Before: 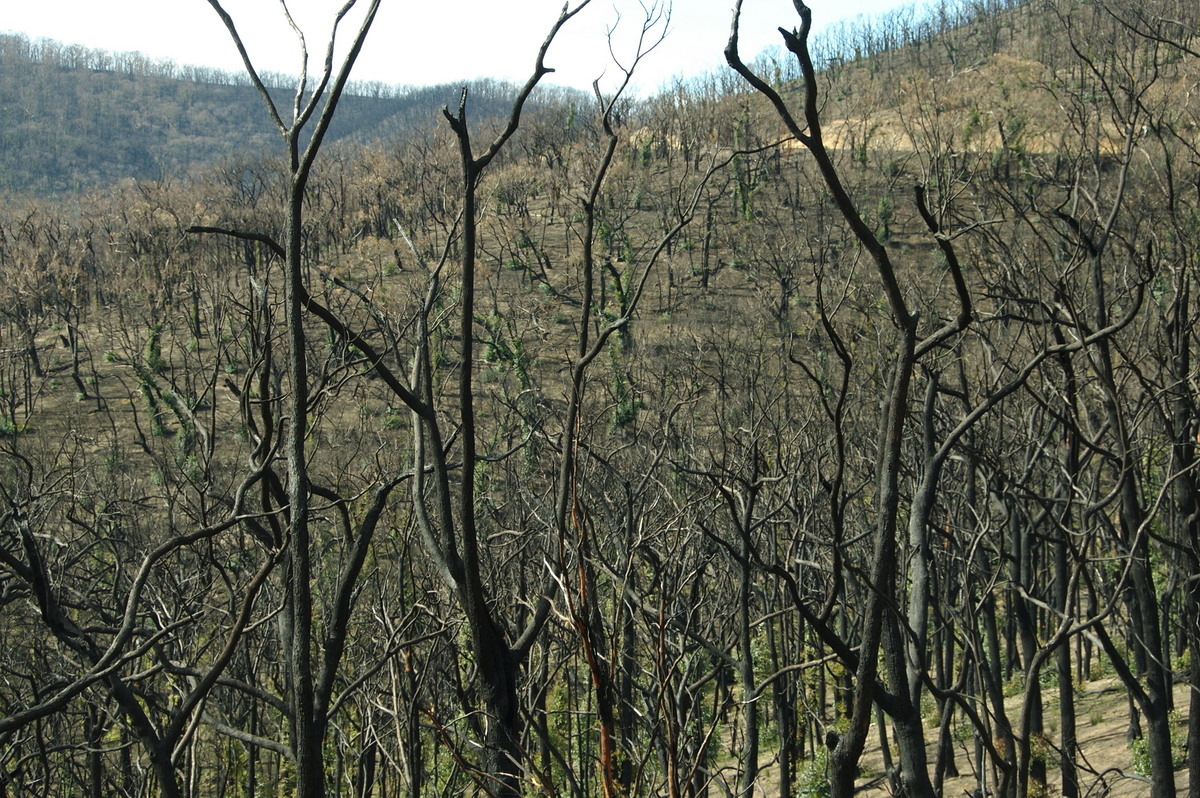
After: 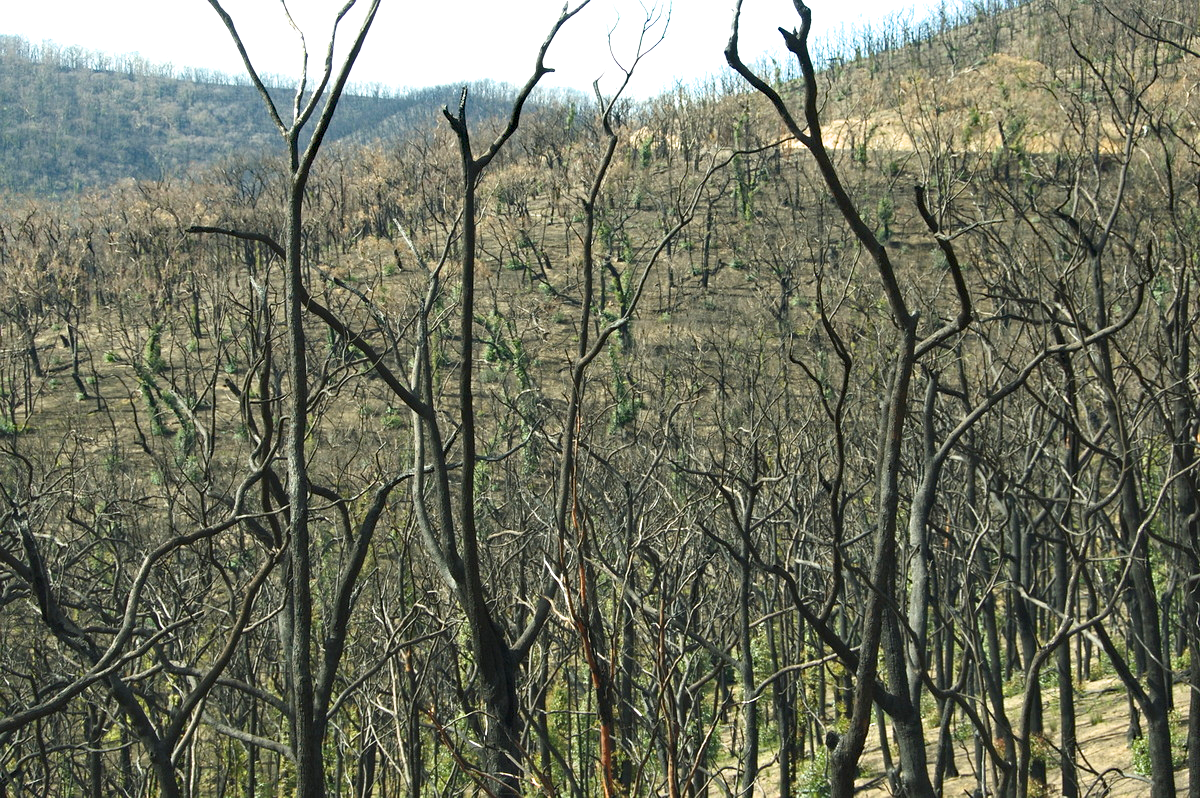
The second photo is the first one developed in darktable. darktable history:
filmic rgb: black relative exposure -16 EV, white relative exposure 2.94 EV, hardness 9.96
haze removal: compatibility mode true, adaptive false
tone equalizer: -8 EV 0.286 EV, -7 EV 0.448 EV, -6 EV 0.385 EV, -5 EV 0.289 EV, -3 EV -0.267 EV, -2 EV -0.43 EV, -1 EV -0.405 EV, +0 EV -0.227 EV, mask exposure compensation -0.508 EV
exposure: black level correction 0, exposure 1.096 EV, compensate highlight preservation false
